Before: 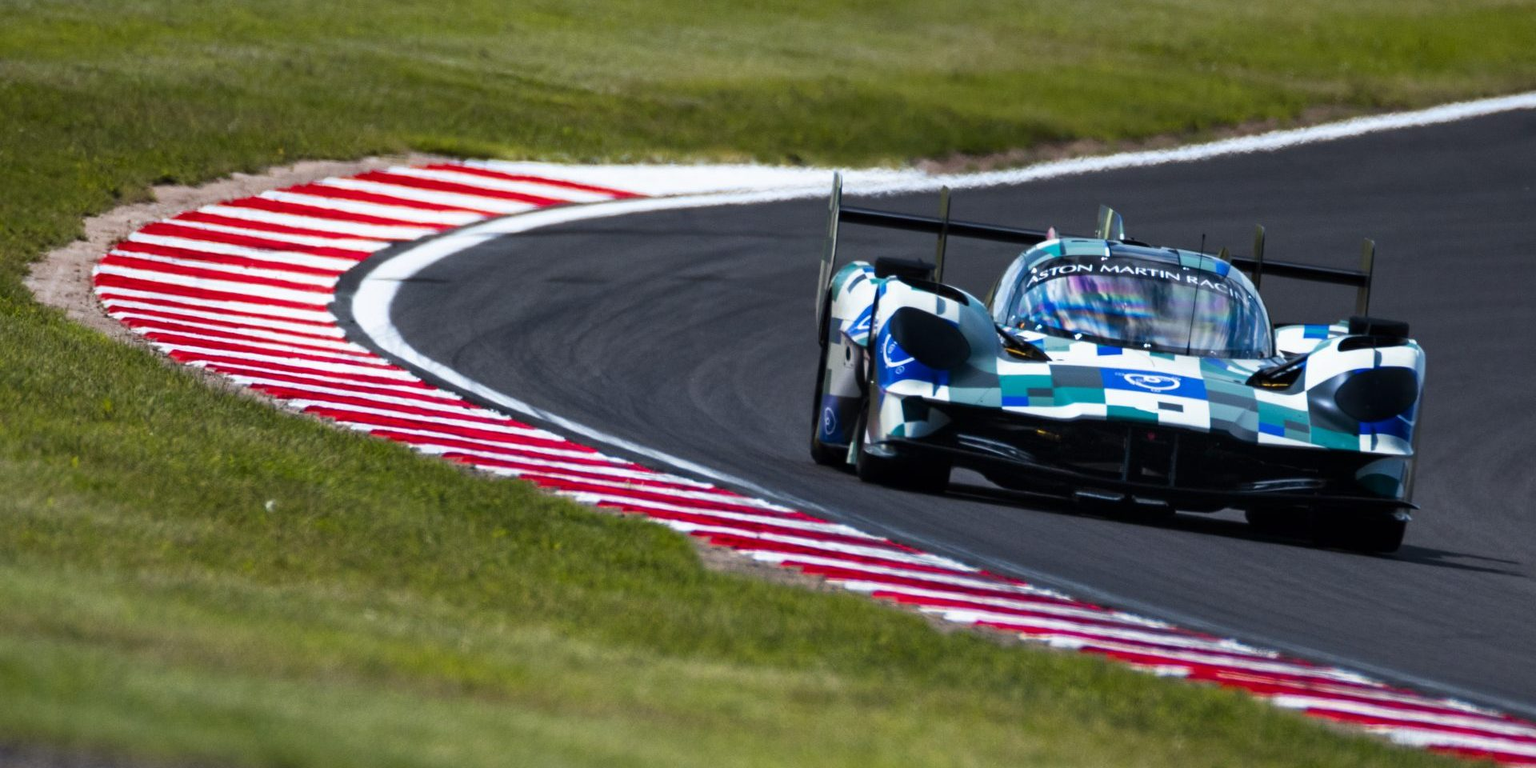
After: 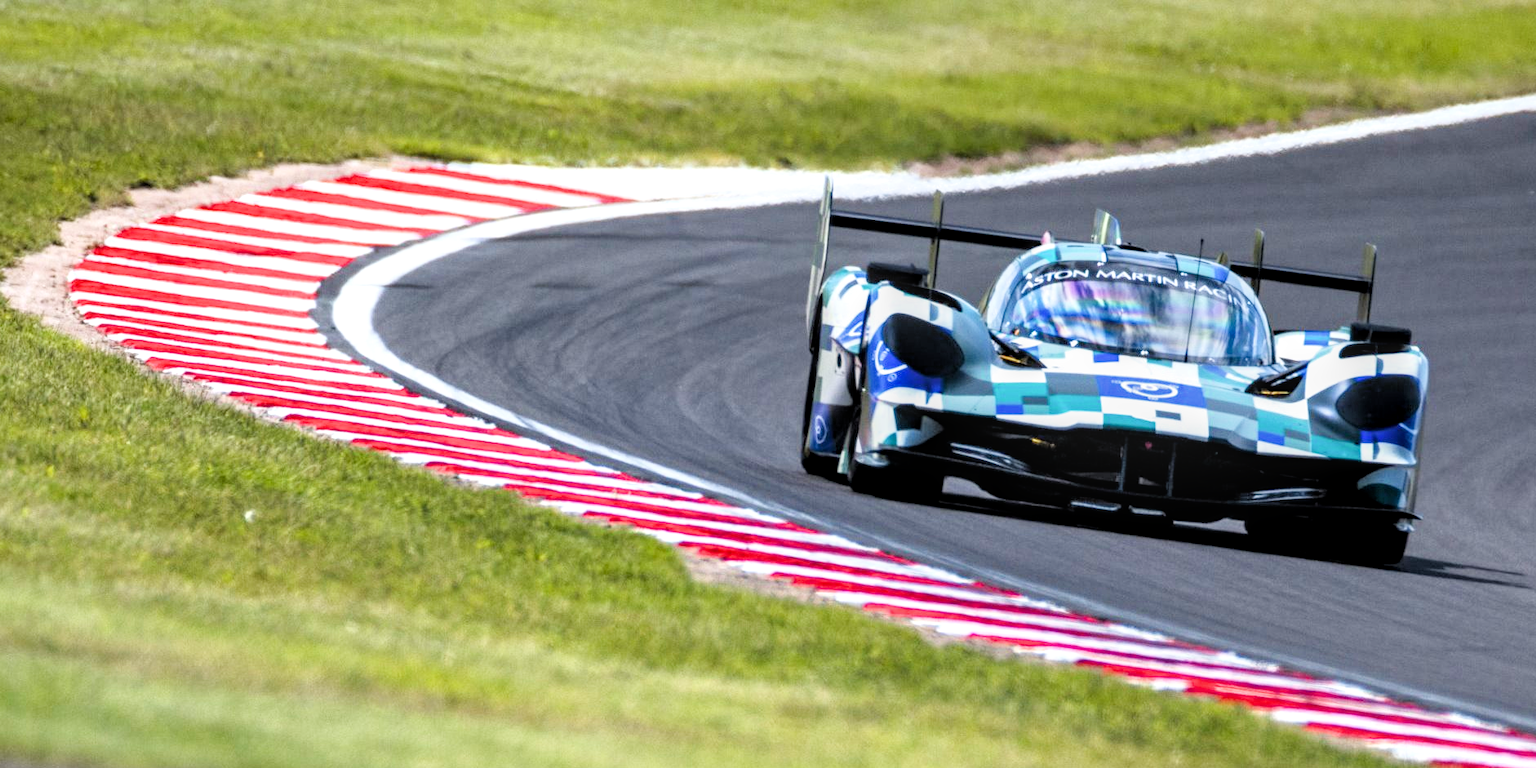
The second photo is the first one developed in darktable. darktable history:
exposure: black level correction 0, exposure 1.743 EV, compensate highlight preservation false
local contrast: on, module defaults
crop: left 1.698%, right 0.28%, bottom 1.939%
filmic rgb: black relative exposure -4.88 EV, white relative exposure 4.02 EV, hardness 2.82, iterations of high-quality reconstruction 0
